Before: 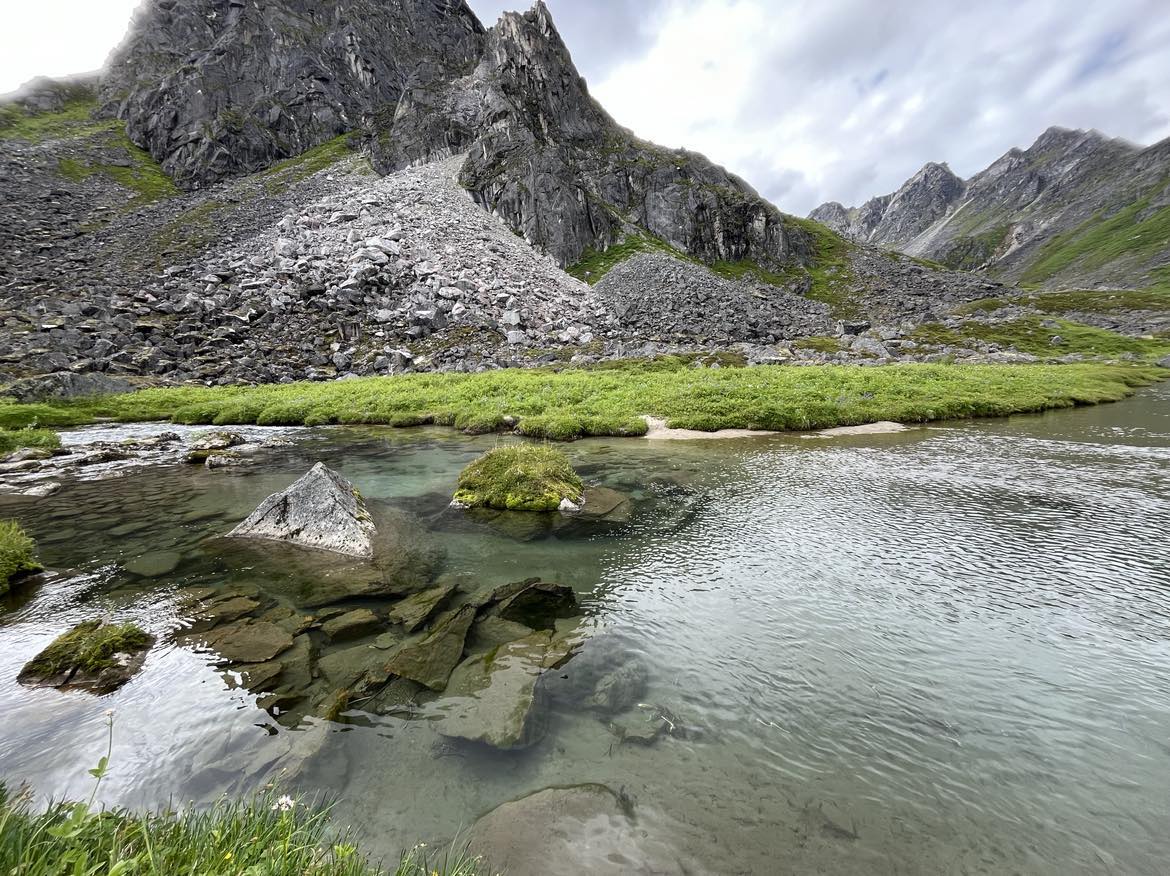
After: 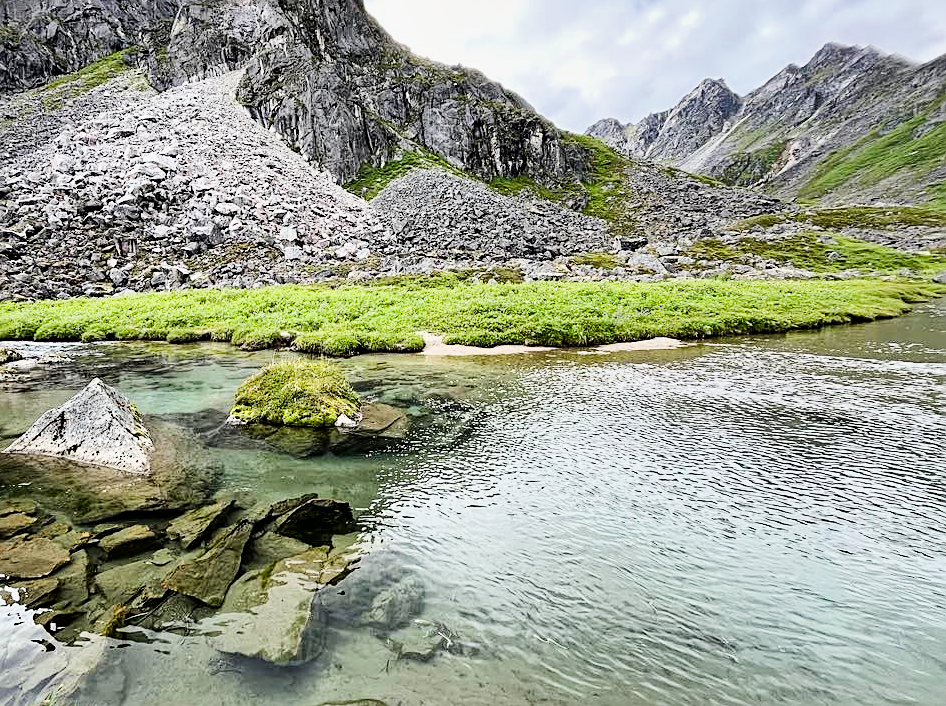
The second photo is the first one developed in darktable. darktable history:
sharpen: on, module defaults
haze removal: compatibility mode true, adaptive false
filmic rgb: black relative exposure -7.65 EV, white relative exposure 4.56 EV, hardness 3.61
exposure: exposure 1 EV, compensate exposure bias true, compensate highlight preservation false
tone equalizer: -8 EV -0.785 EV, -7 EV -0.687 EV, -6 EV -0.606 EV, -5 EV -0.383 EV, -3 EV 0.391 EV, -2 EV 0.6 EV, -1 EV 0.691 EV, +0 EV 0.727 EV, edges refinement/feathering 500, mask exposure compensation -1.57 EV, preserve details no
crop: left 19.133%, top 9.681%, right 0%, bottom 9.672%
shadows and highlights: shadows 43.39, white point adjustment -1.53, soften with gaussian
